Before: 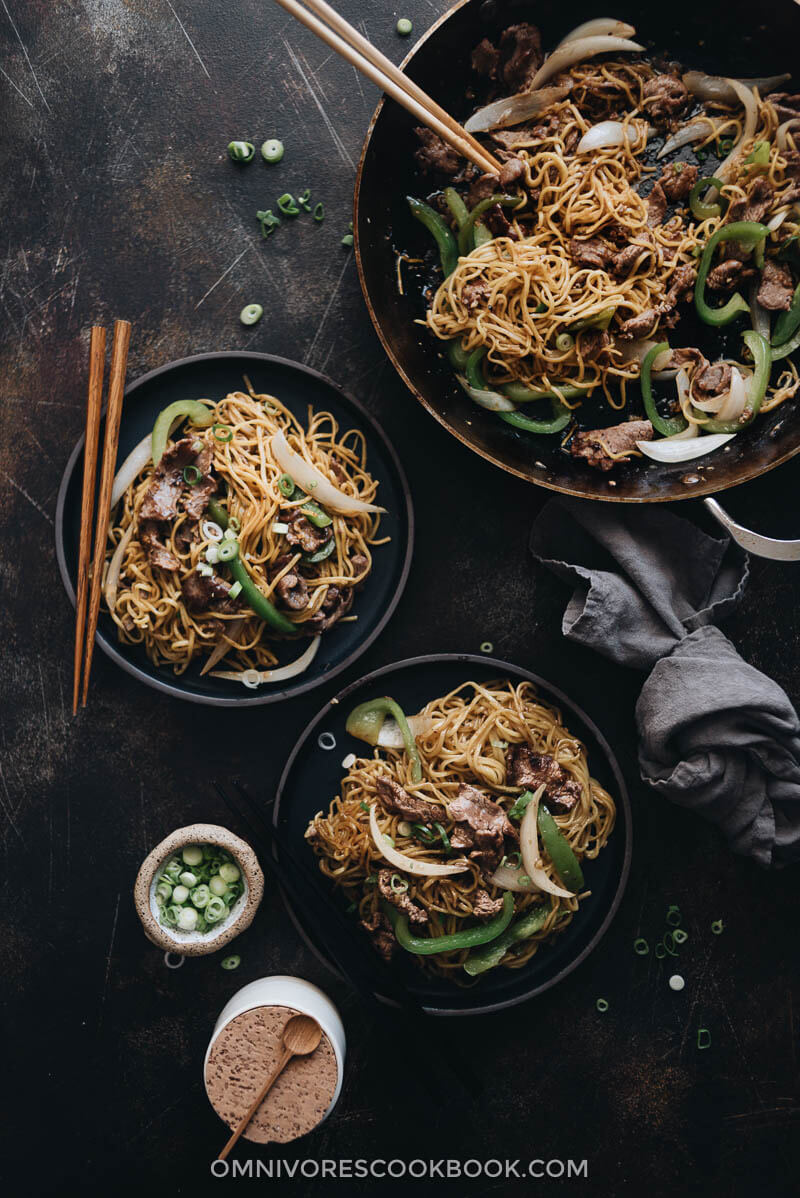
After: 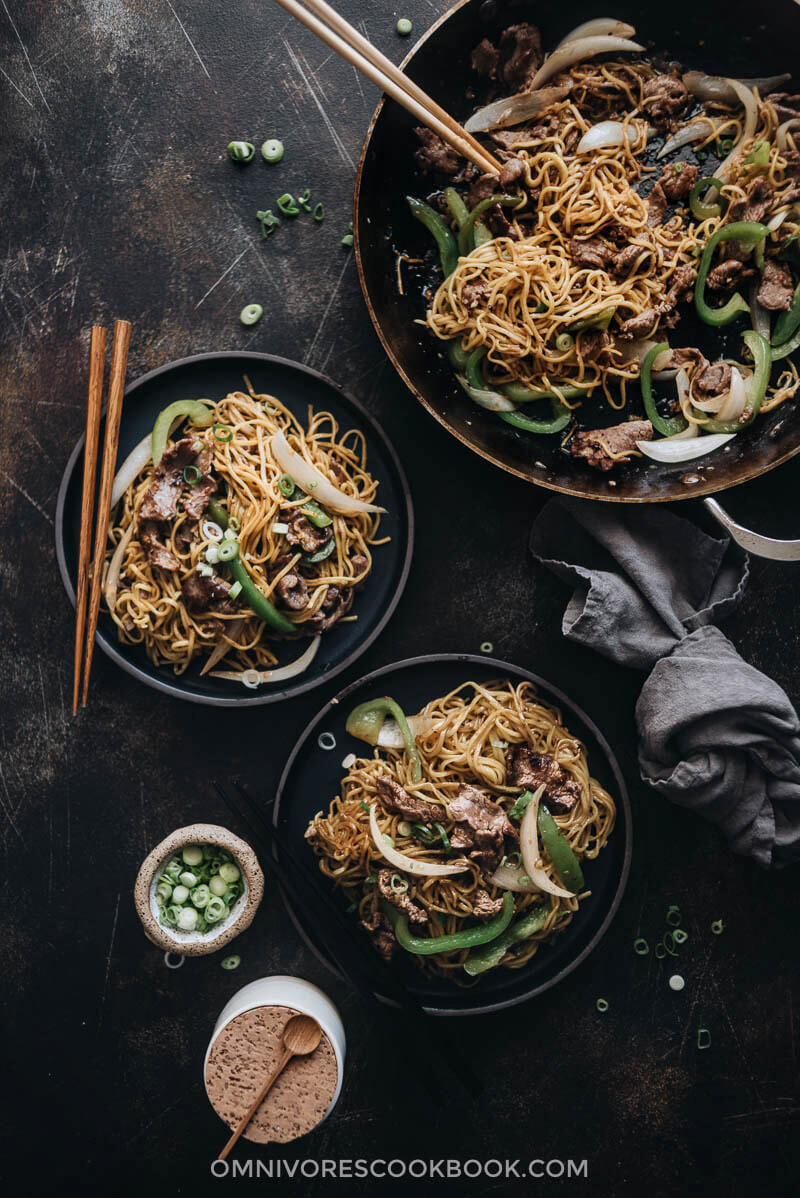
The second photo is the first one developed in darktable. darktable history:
vignetting: fall-off start 91.26%, brightness -0.424, saturation -0.19
local contrast: on, module defaults
